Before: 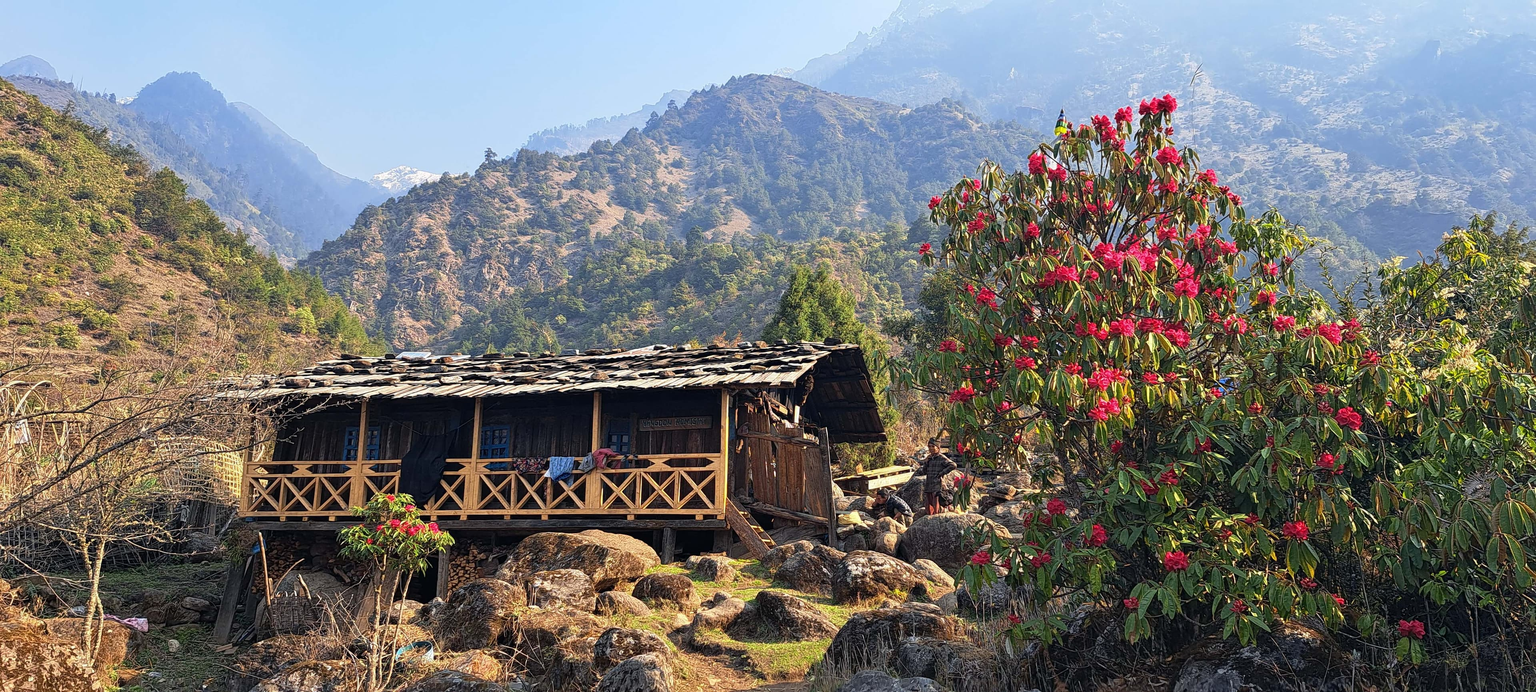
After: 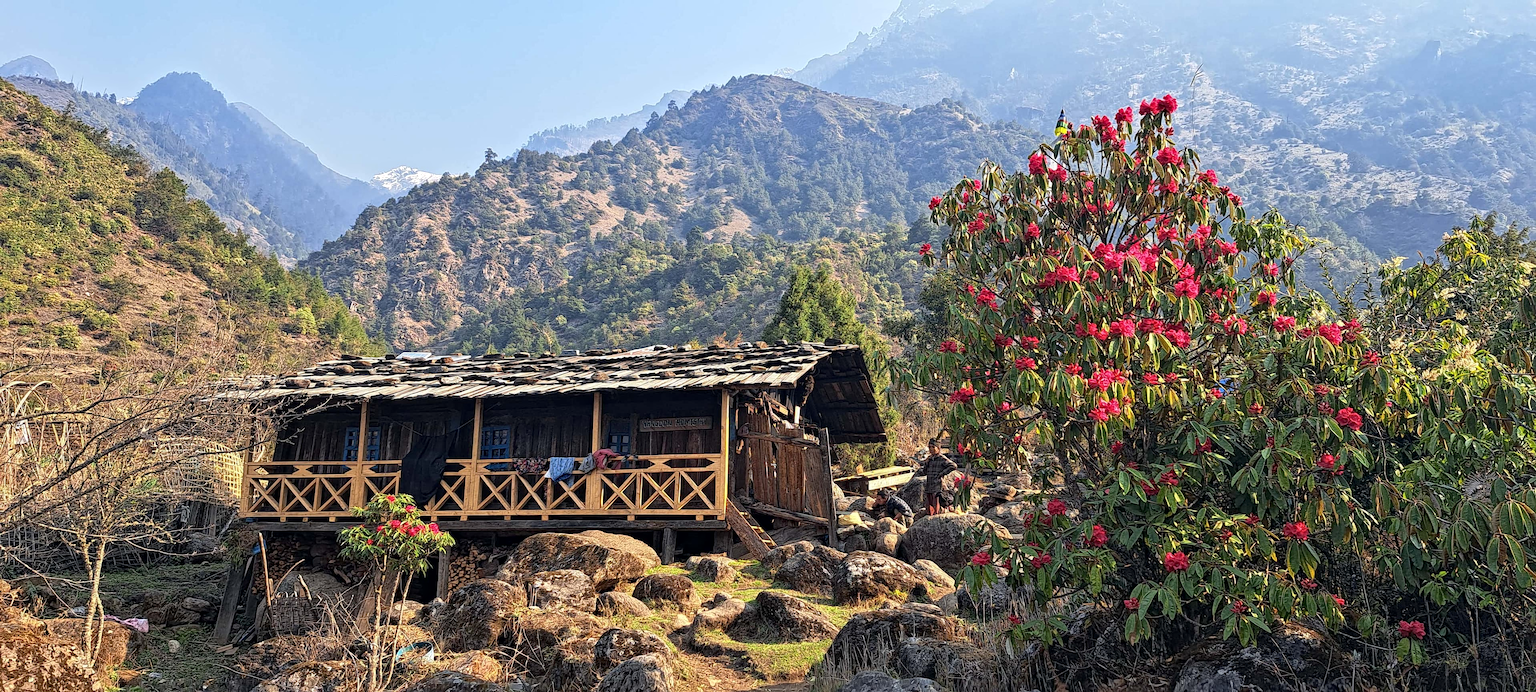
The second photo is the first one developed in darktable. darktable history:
local contrast: mode bilateral grid, contrast 20, coarseness 20, detail 150%, midtone range 0.2
crop: bottom 0.057%
